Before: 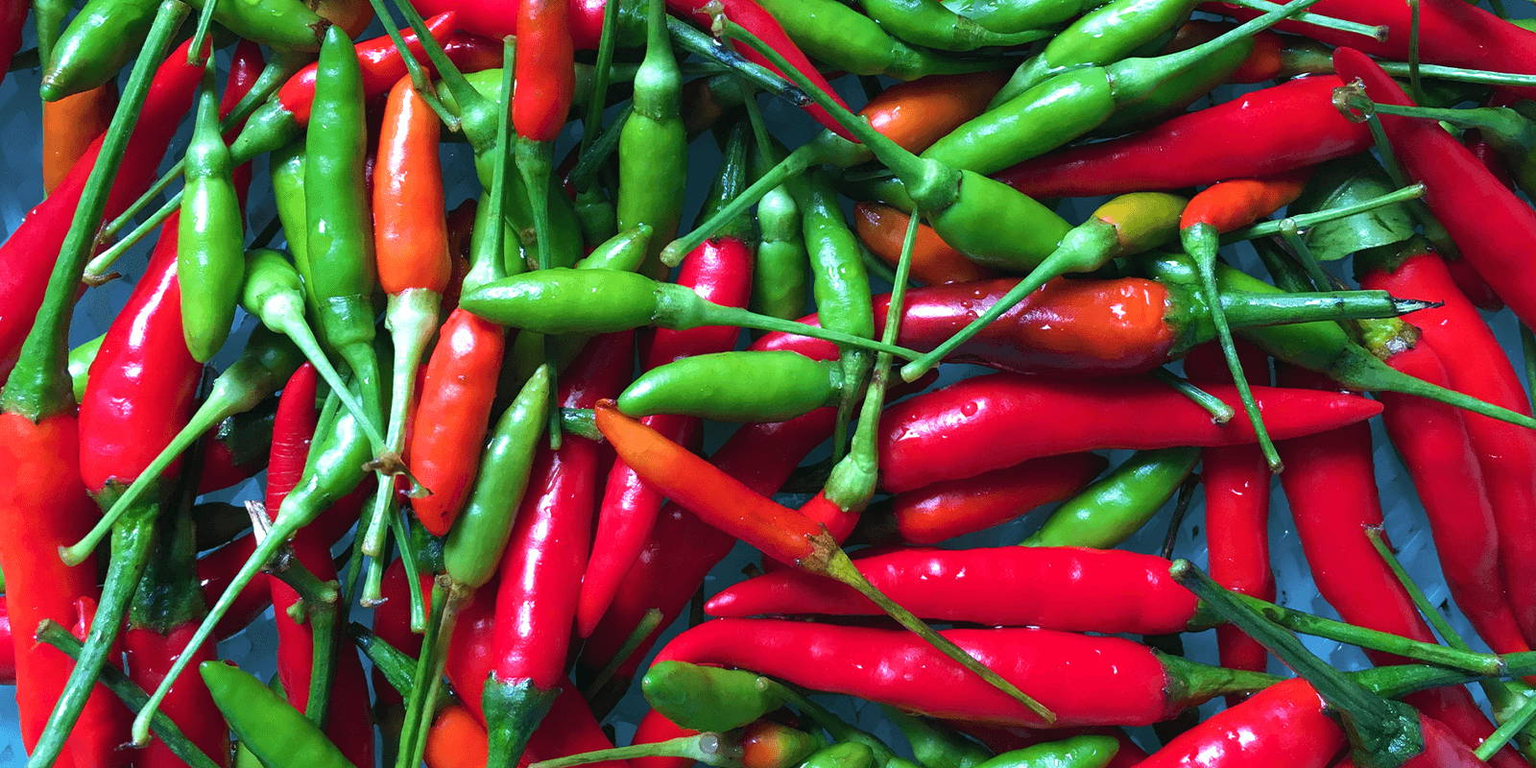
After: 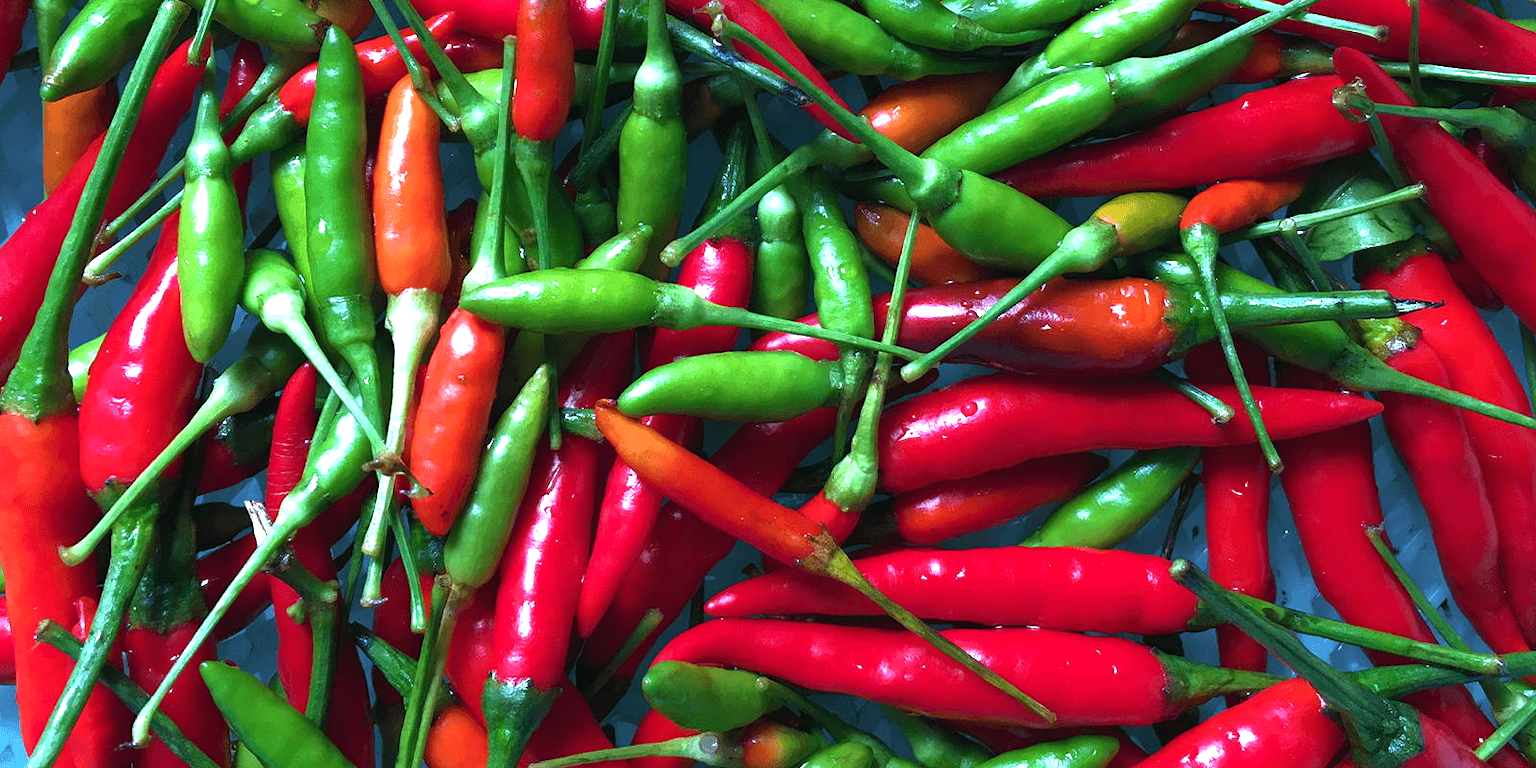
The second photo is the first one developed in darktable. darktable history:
tone equalizer: -8 EV 0.001 EV, -7 EV -0.002 EV, -6 EV 0.005 EV, -5 EV -0.047 EV, -4 EV -0.104 EV, -3 EV -0.146 EV, -2 EV 0.257 EV, -1 EV 0.702 EV, +0 EV 0.475 EV, edges refinement/feathering 500, mask exposure compensation -1.57 EV, preserve details guided filter
